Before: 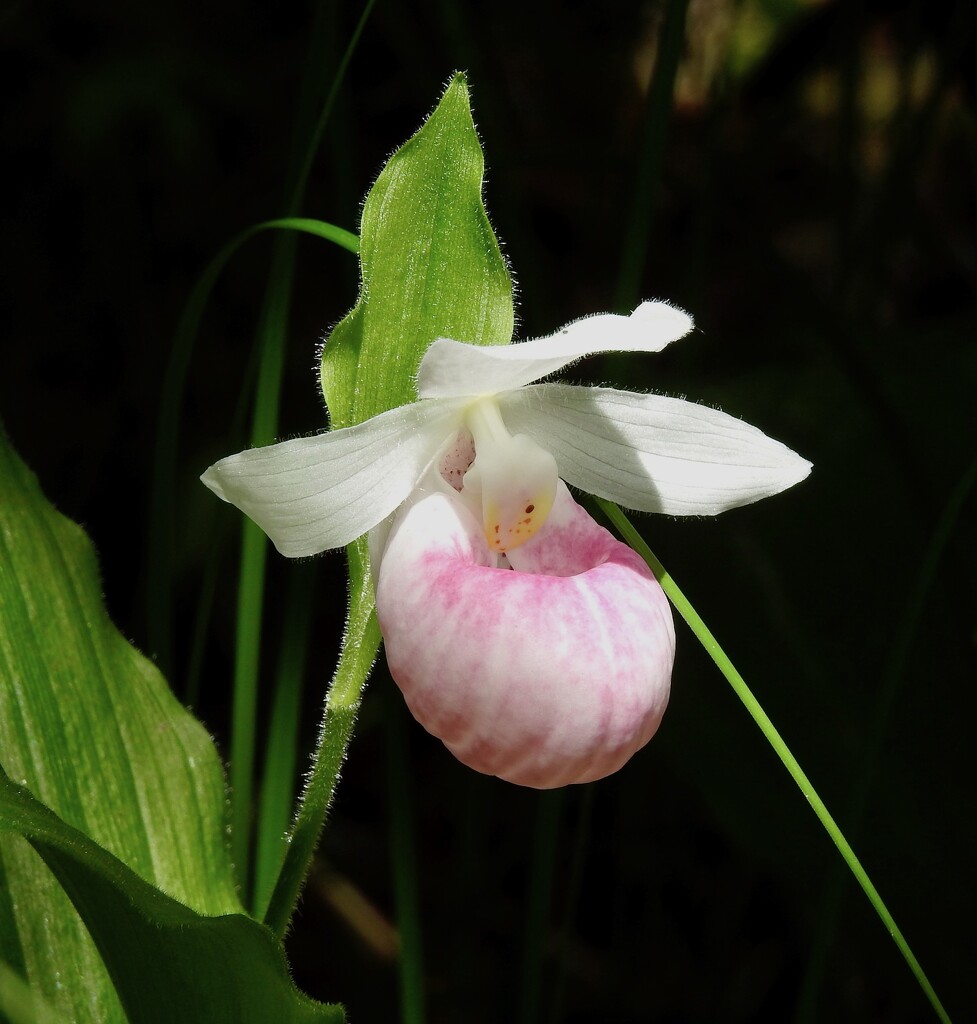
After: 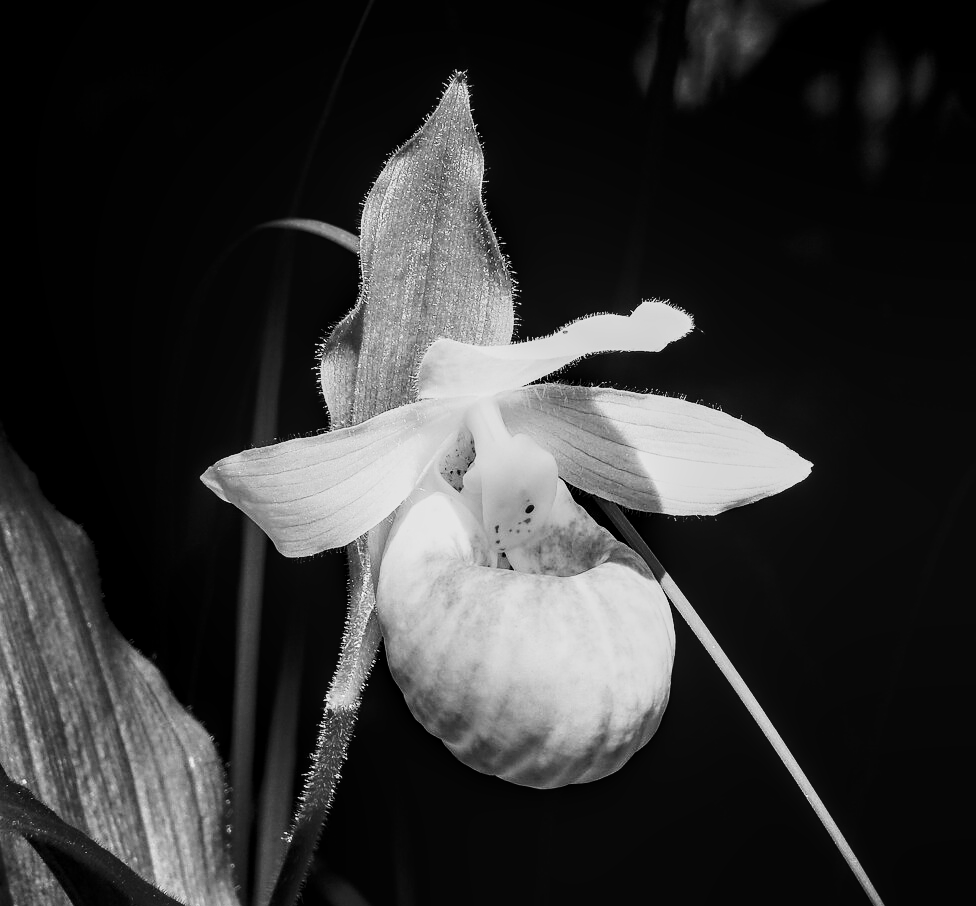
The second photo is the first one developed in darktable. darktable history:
shadows and highlights: shadows -1.66, highlights 40.93
contrast brightness saturation: contrast 0.267, brightness 0.012, saturation 0.876
color calibration: illuminant as shot in camera, x 0.366, y 0.378, temperature 4429.82 K
local contrast: on, module defaults
sharpen: amount 0.209
color zones: curves: ch1 [(0, -0.394) (0.143, -0.394) (0.286, -0.394) (0.429, -0.392) (0.571, -0.391) (0.714, -0.391) (0.857, -0.391) (1, -0.394)]
crop and rotate: top 0%, bottom 11.477%
tone curve: curves: ch0 [(0, 0) (0.23, 0.205) (0.486, 0.52) (0.822, 0.825) (0.994, 0.955)]; ch1 [(0, 0) (0.226, 0.261) (0.379, 0.442) (0.469, 0.472) (0.495, 0.495) (0.514, 0.504) (0.561, 0.568) (0.59, 0.612) (1, 1)]; ch2 [(0, 0) (0.269, 0.299) (0.459, 0.441) (0.498, 0.499) (0.523, 0.52) (0.586, 0.569) (0.635, 0.617) (0.659, 0.681) (0.718, 0.764) (1, 1)], color space Lab, independent channels, preserve colors none
